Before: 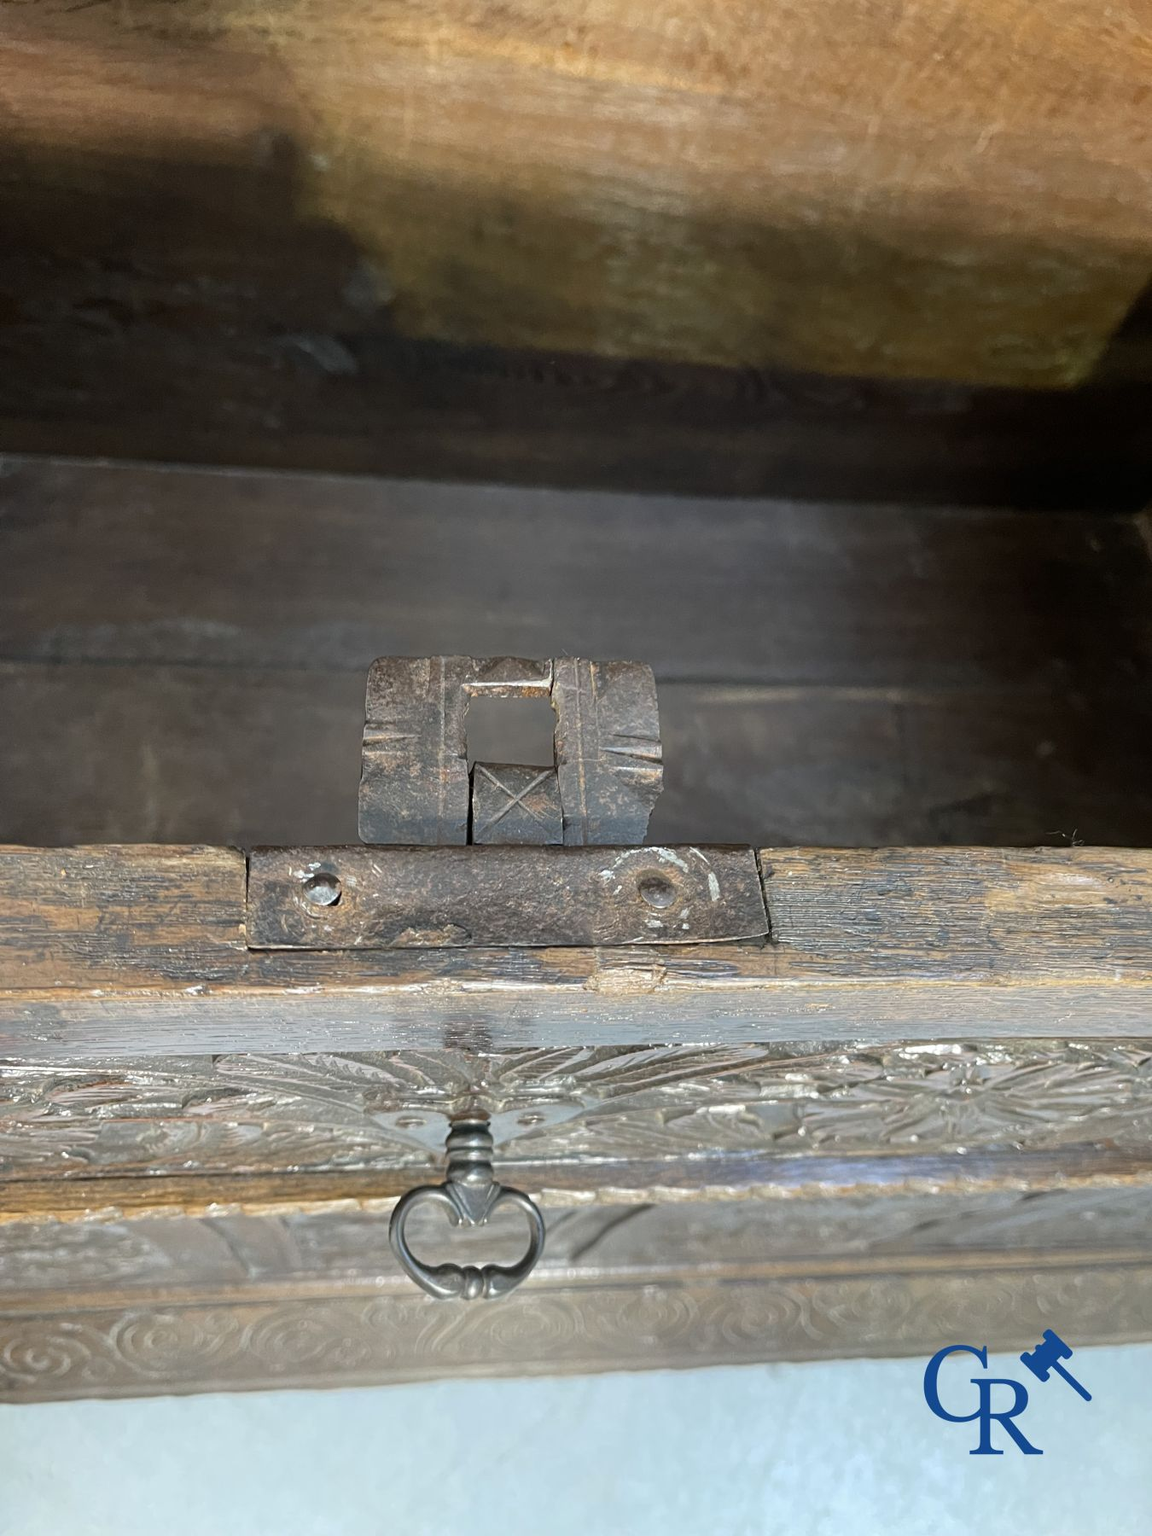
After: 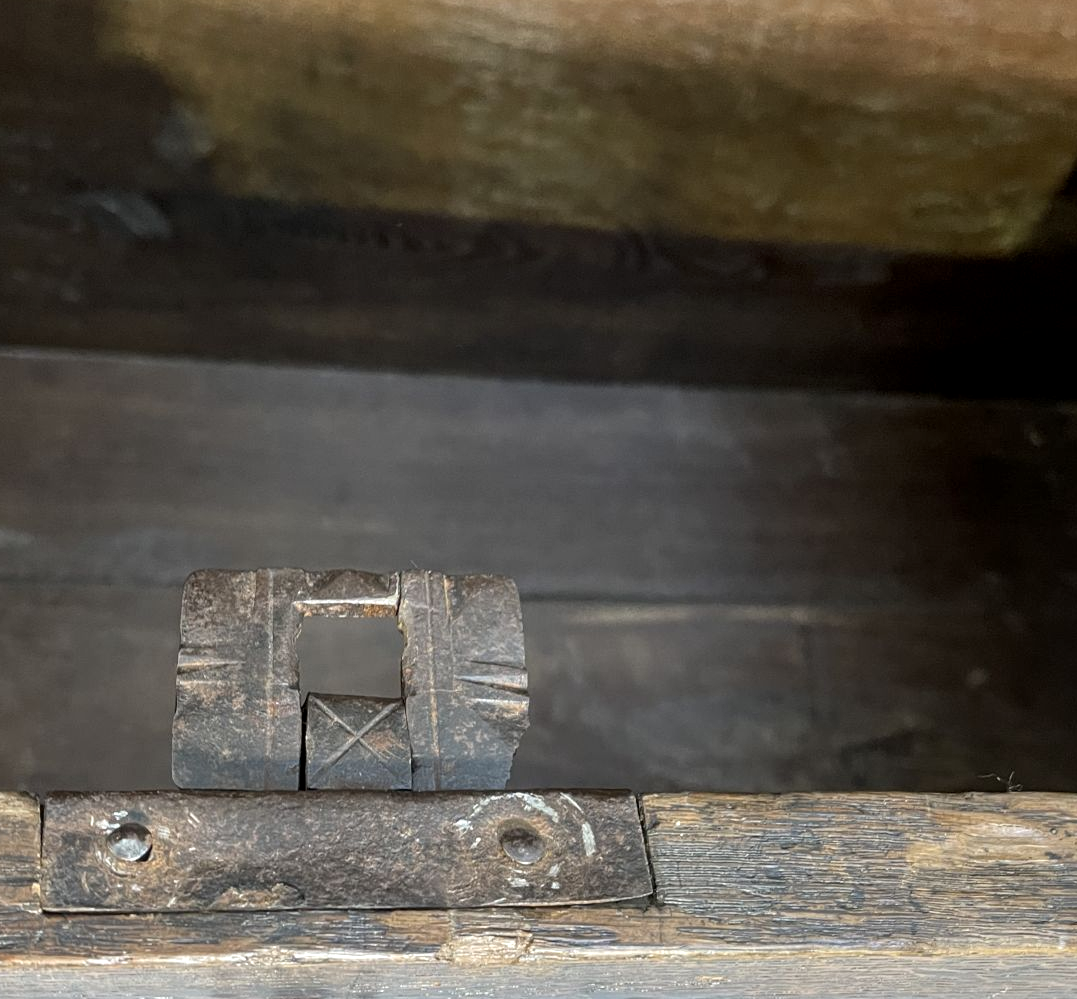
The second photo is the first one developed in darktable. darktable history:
crop: left 18.401%, top 11.124%, right 1.799%, bottom 33.324%
local contrast: on, module defaults
